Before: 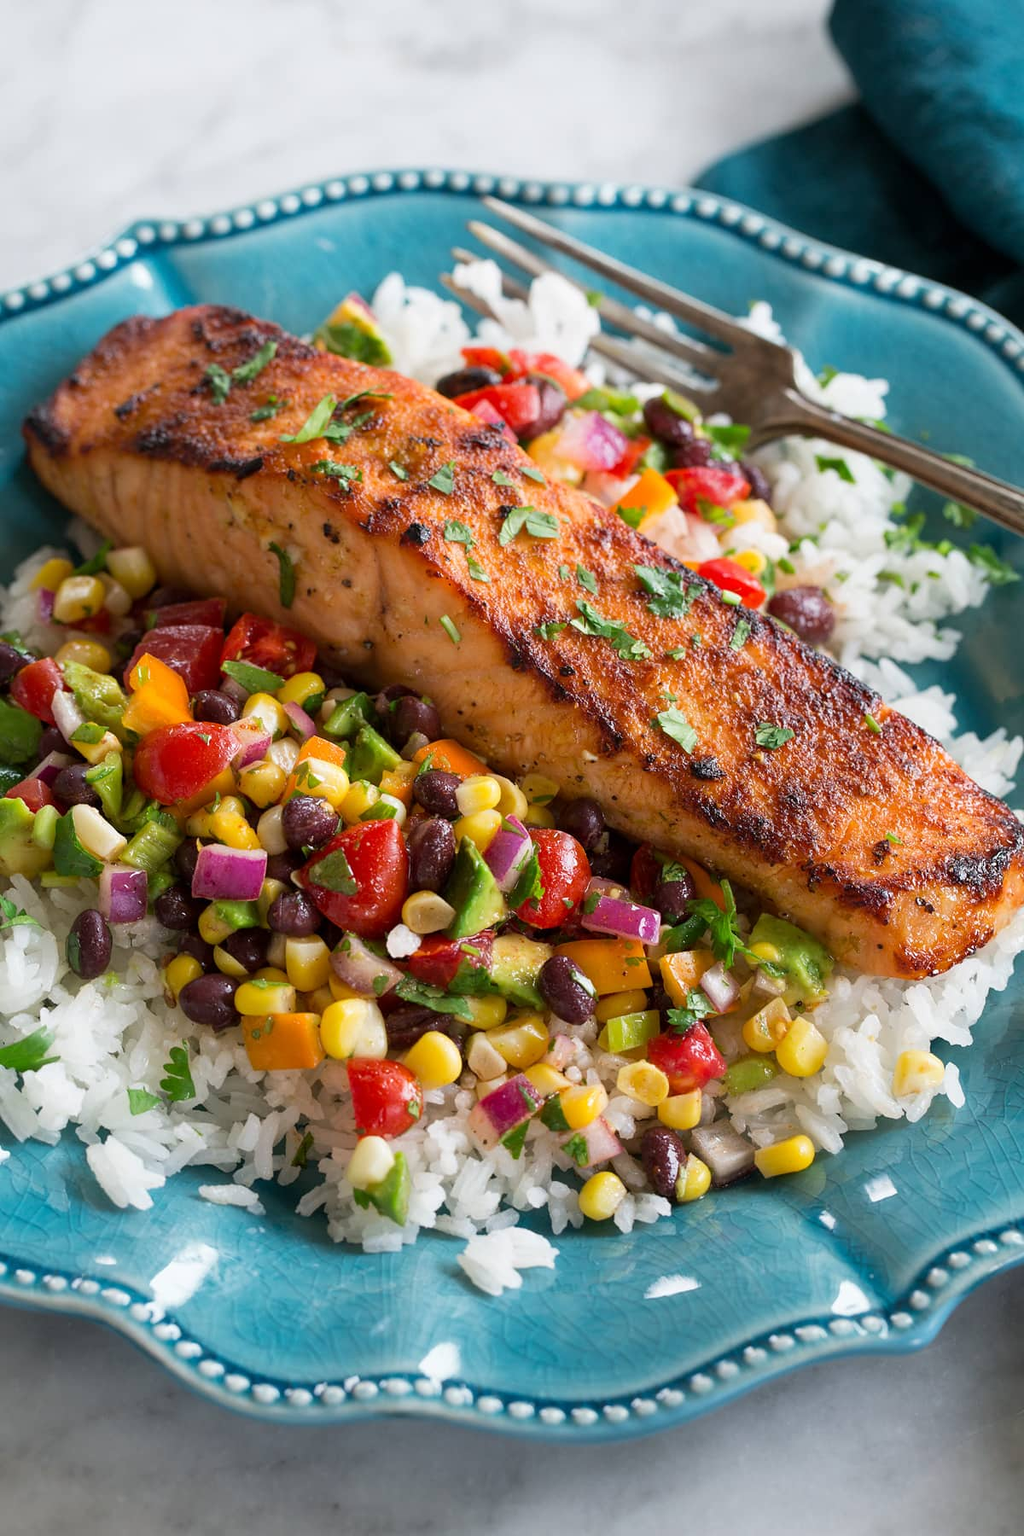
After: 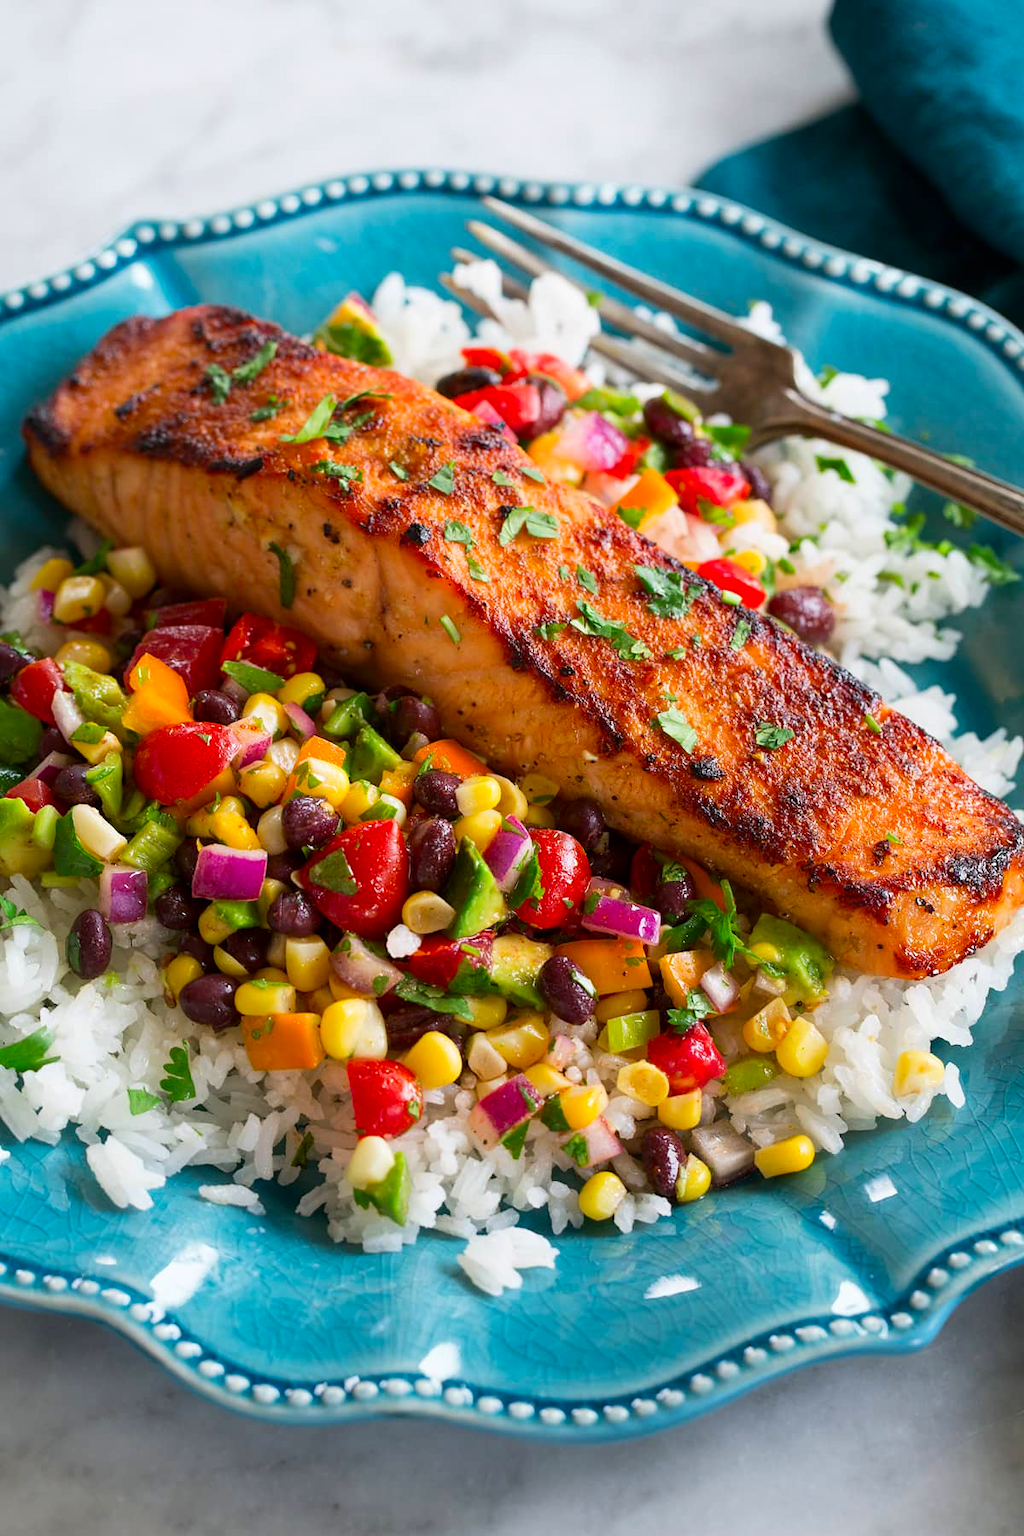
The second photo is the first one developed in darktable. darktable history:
contrast brightness saturation: contrast 0.094, saturation 0.273
